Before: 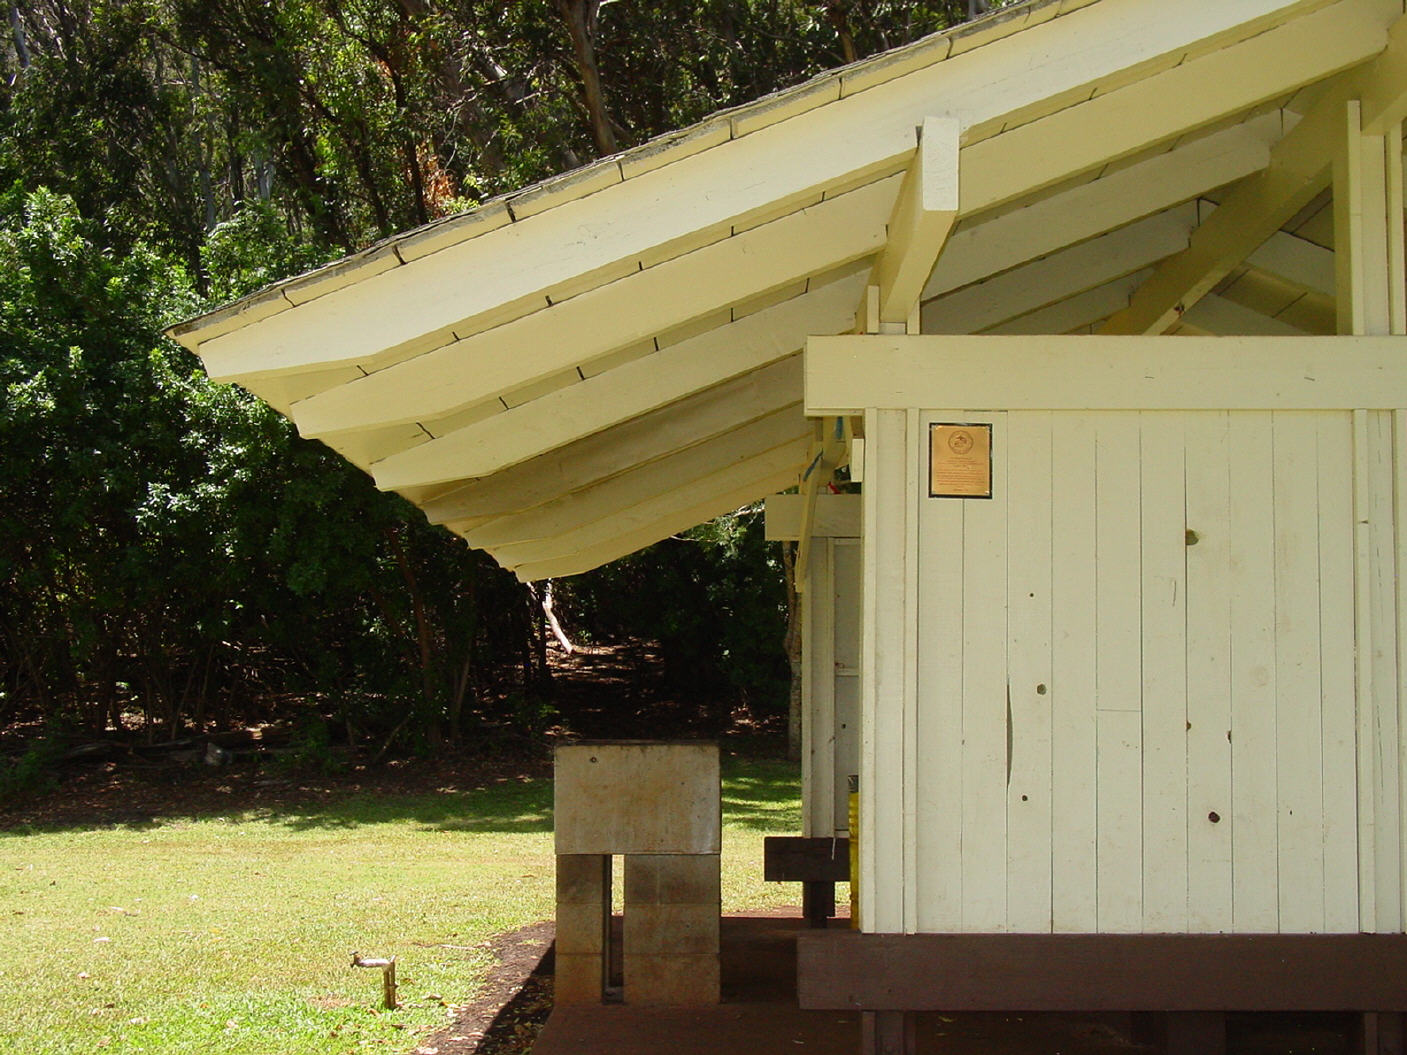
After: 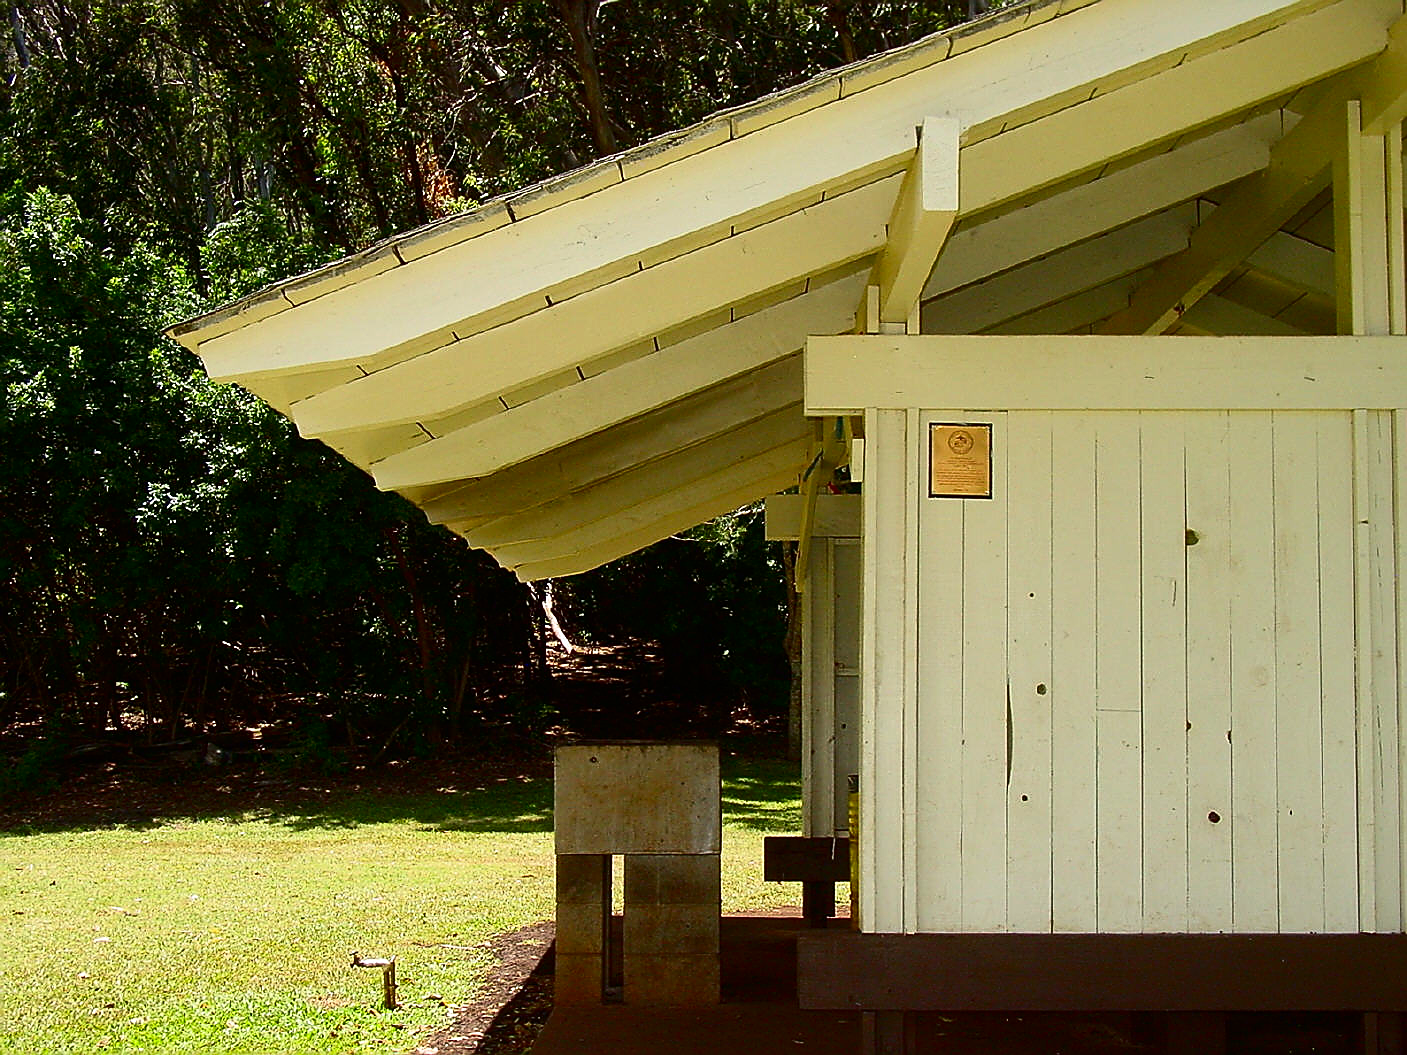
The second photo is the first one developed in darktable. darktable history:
white balance: emerald 1
shadows and highlights: shadows 25, highlights -25
contrast brightness saturation: contrast 0.21, brightness -0.11, saturation 0.21
tone equalizer: on, module defaults
sharpen: radius 1.4, amount 1.25, threshold 0.7
